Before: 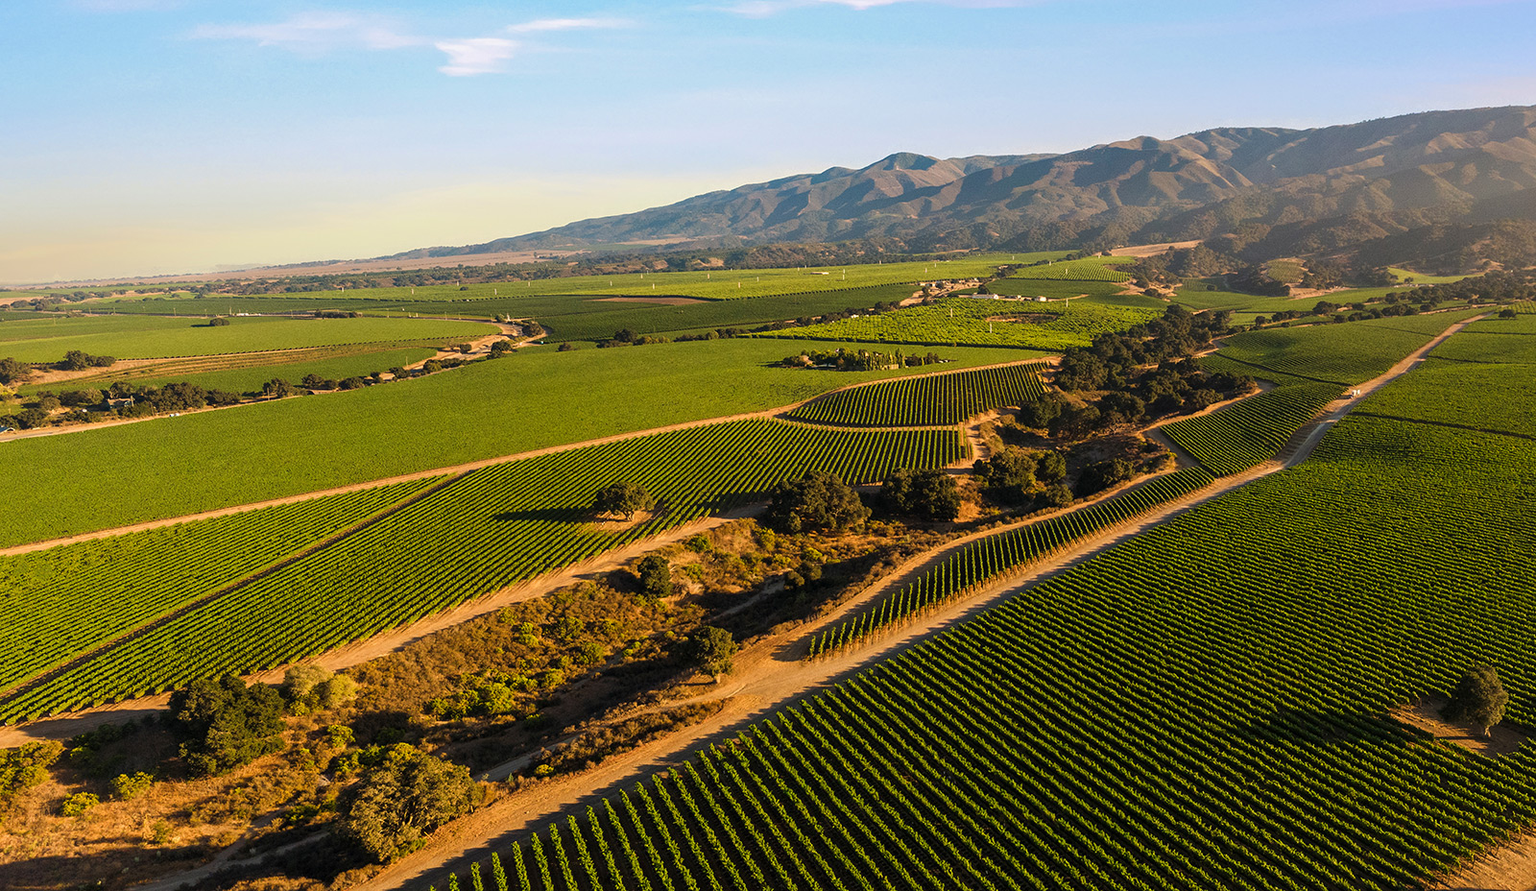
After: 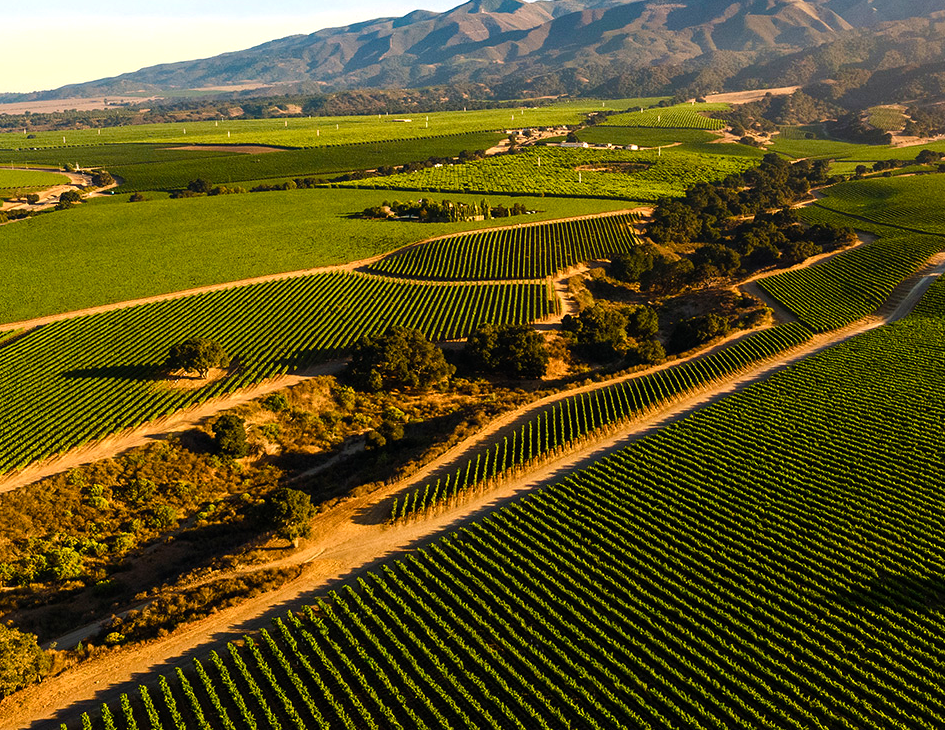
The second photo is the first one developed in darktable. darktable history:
color balance rgb: shadows lift › luminance -20%, power › hue 72.24°, highlights gain › luminance 15%, global offset › hue 171.6°, perceptual saturation grading › highlights -15%, perceptual saturation grading › shadows 25%, global vibrance 35%, contrast 10%
crop and rotate: left 28.256%, top 17.734%, right 12.656%, bottom 3.573%
